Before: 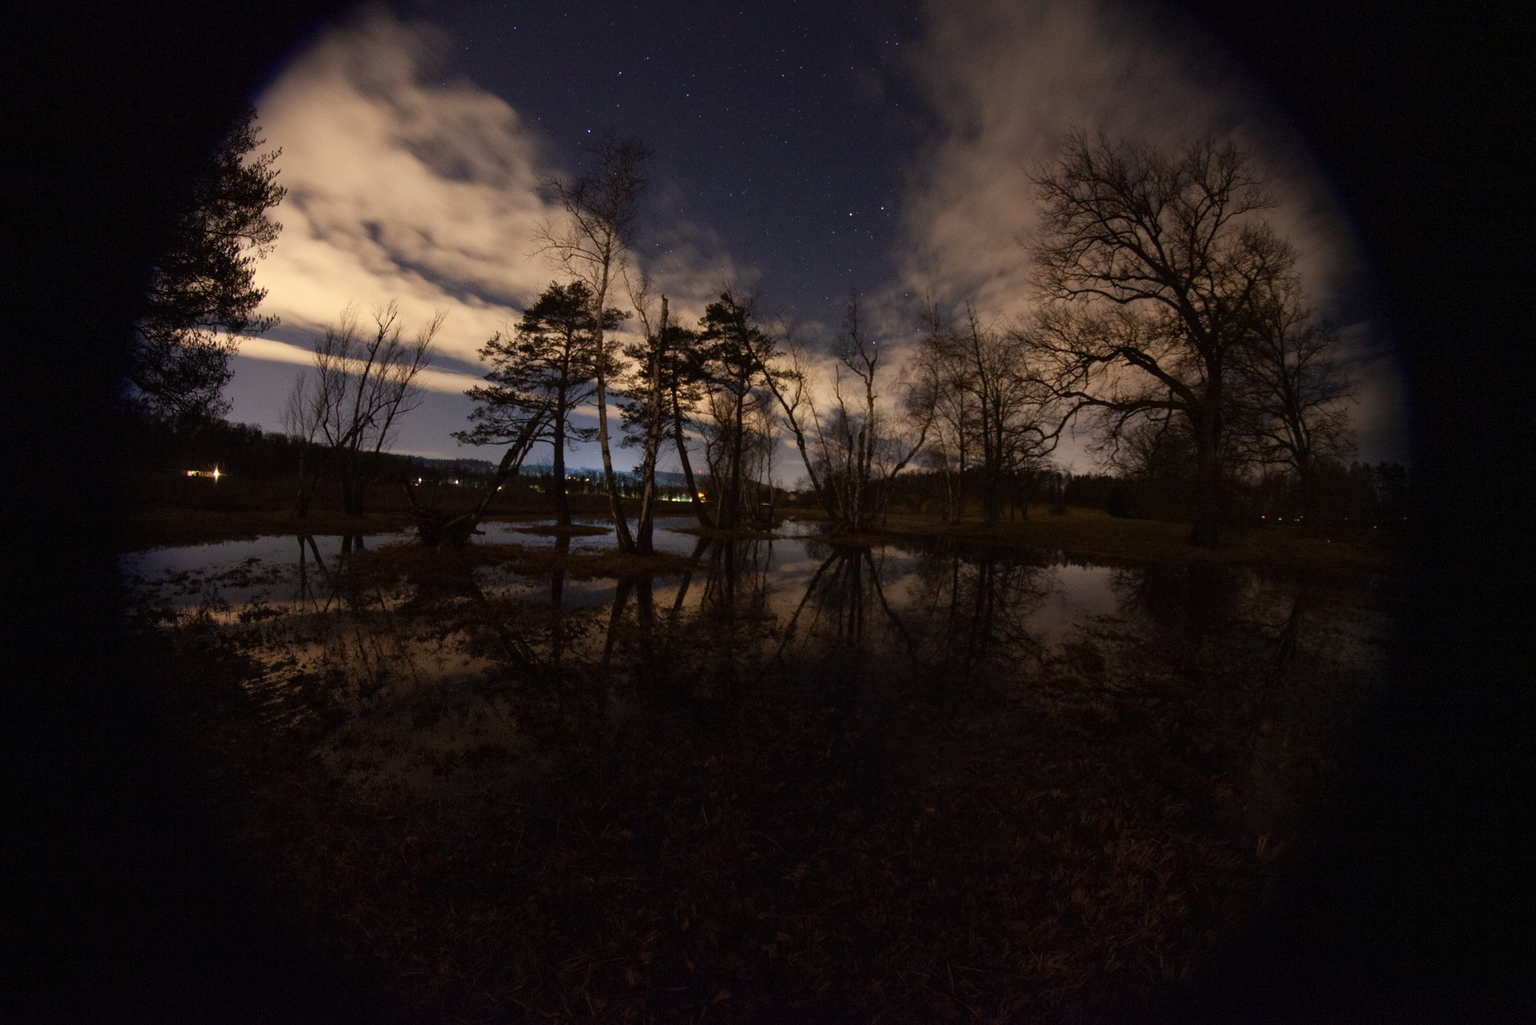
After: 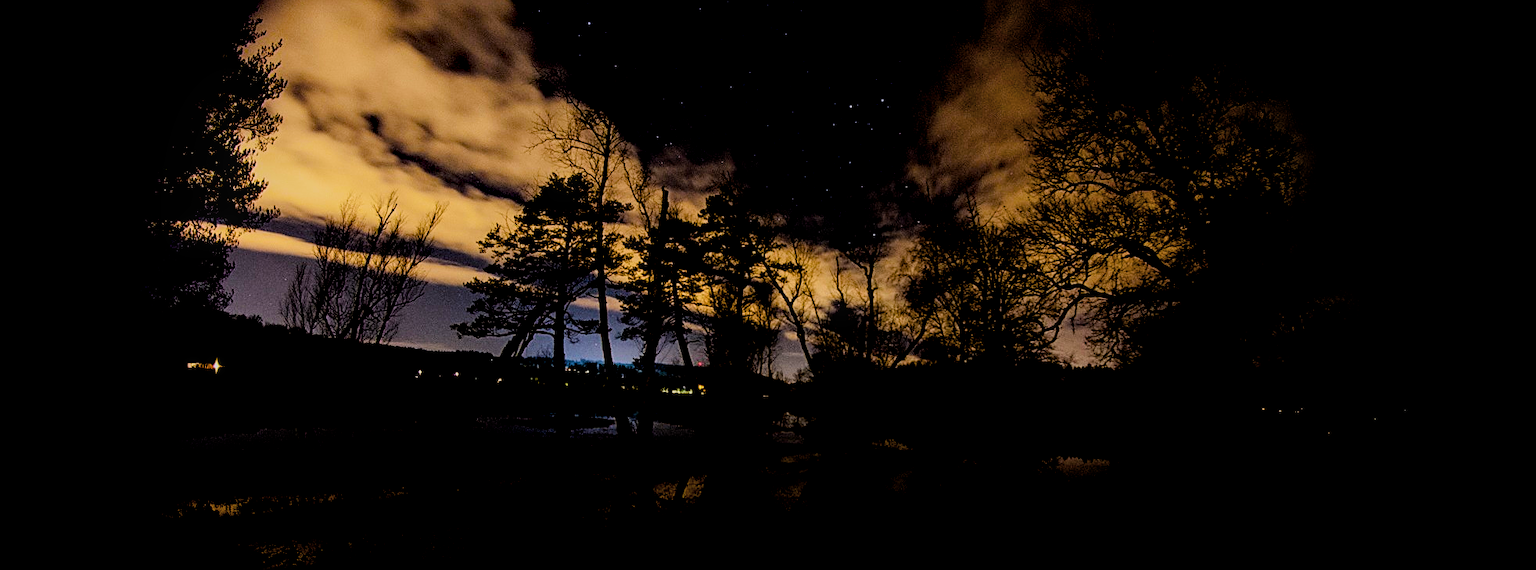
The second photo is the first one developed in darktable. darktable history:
sharpen: on, module defaults
exposure: black level correction 0.046, exposure -0.233 EV, compensate highlight preservation false
color balance rgb: linear chroma grading › shadows 10.554%, linear chroma grading › highlights 10.693%, linear chroma grading › global chroma 15.493%, linear chroma grading › mid-tones 14.936%, perceptual saturation grading › global saturation 35.773%
filmic rgb: black relative exposure -5 EV, white relative exposure 3.99 EV, threshold 5.96 EV, hardness 2.91, contrast 1.387, enable highlight reconstruction true
vignetting: fall-off start 79.91%, brightness -0.578, saturation -0.262
crop and rotate: top 10.593%, bottom 33.666%
local contrast: detail 130%
